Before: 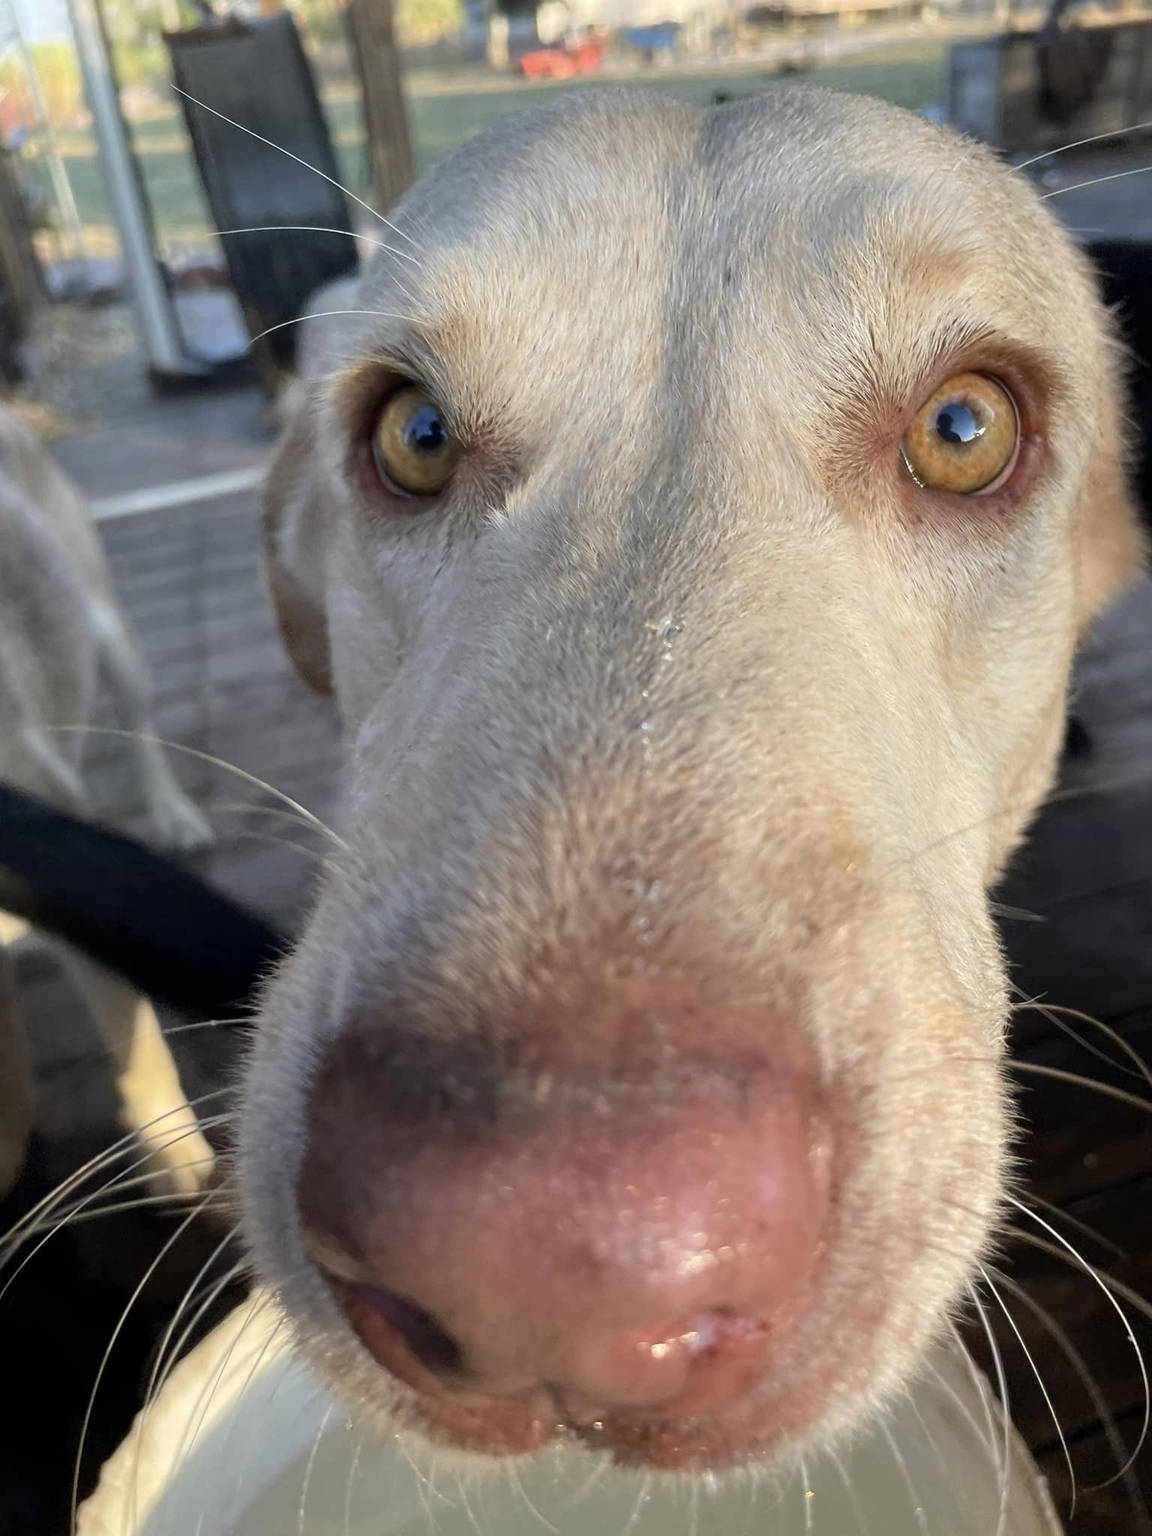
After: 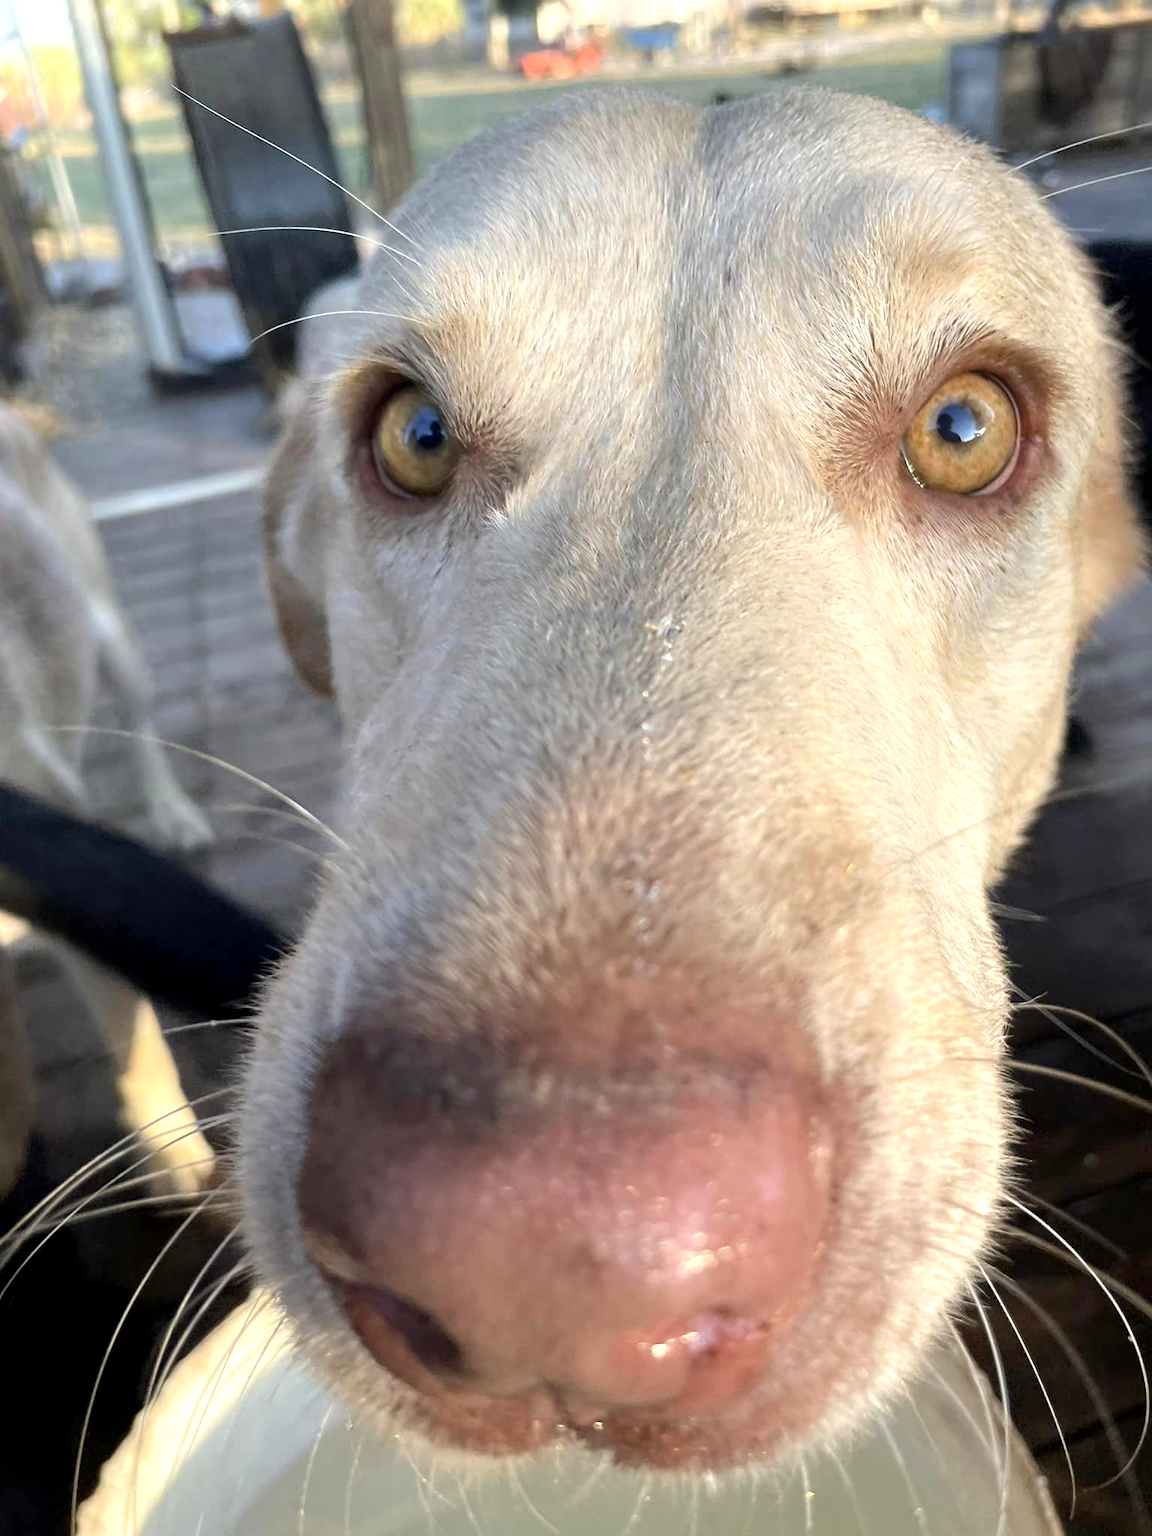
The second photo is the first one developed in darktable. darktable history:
tone equalizer: edges refinement/feathering 500, mask exposure compensation -1.57 EV, preserve details no
exposure: black level correction 0.001, exposure 0.499 EV, compensate highlight preservation false
